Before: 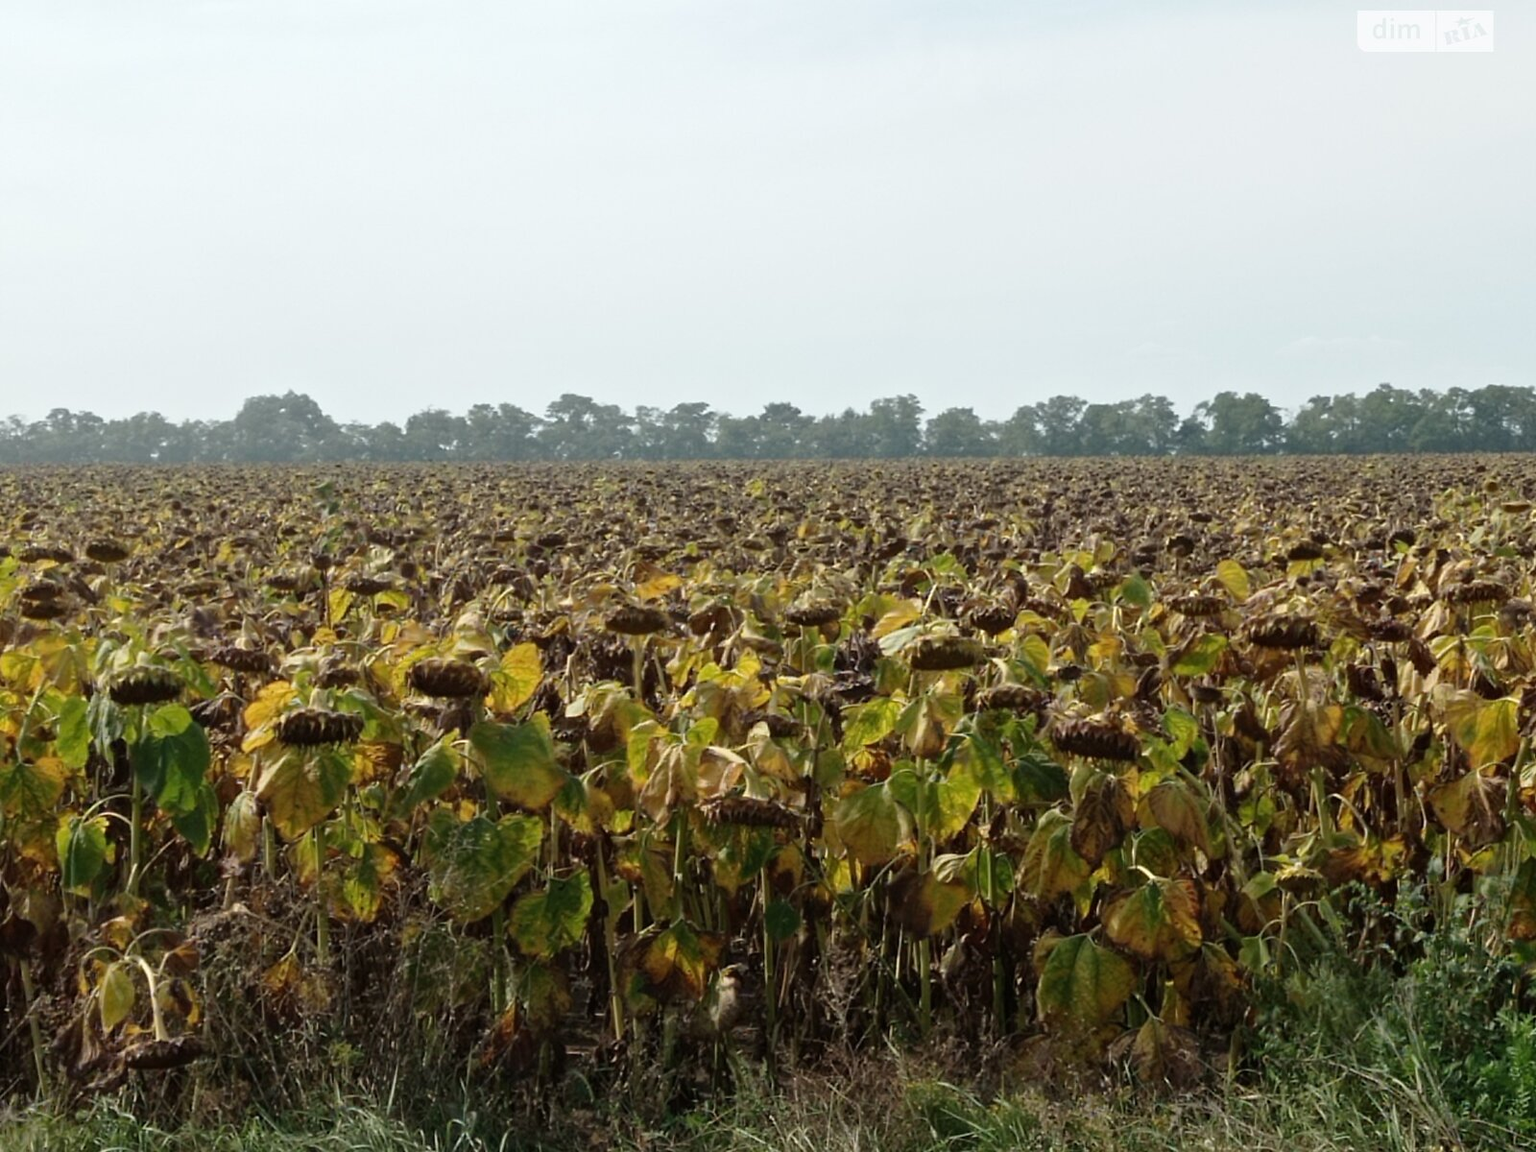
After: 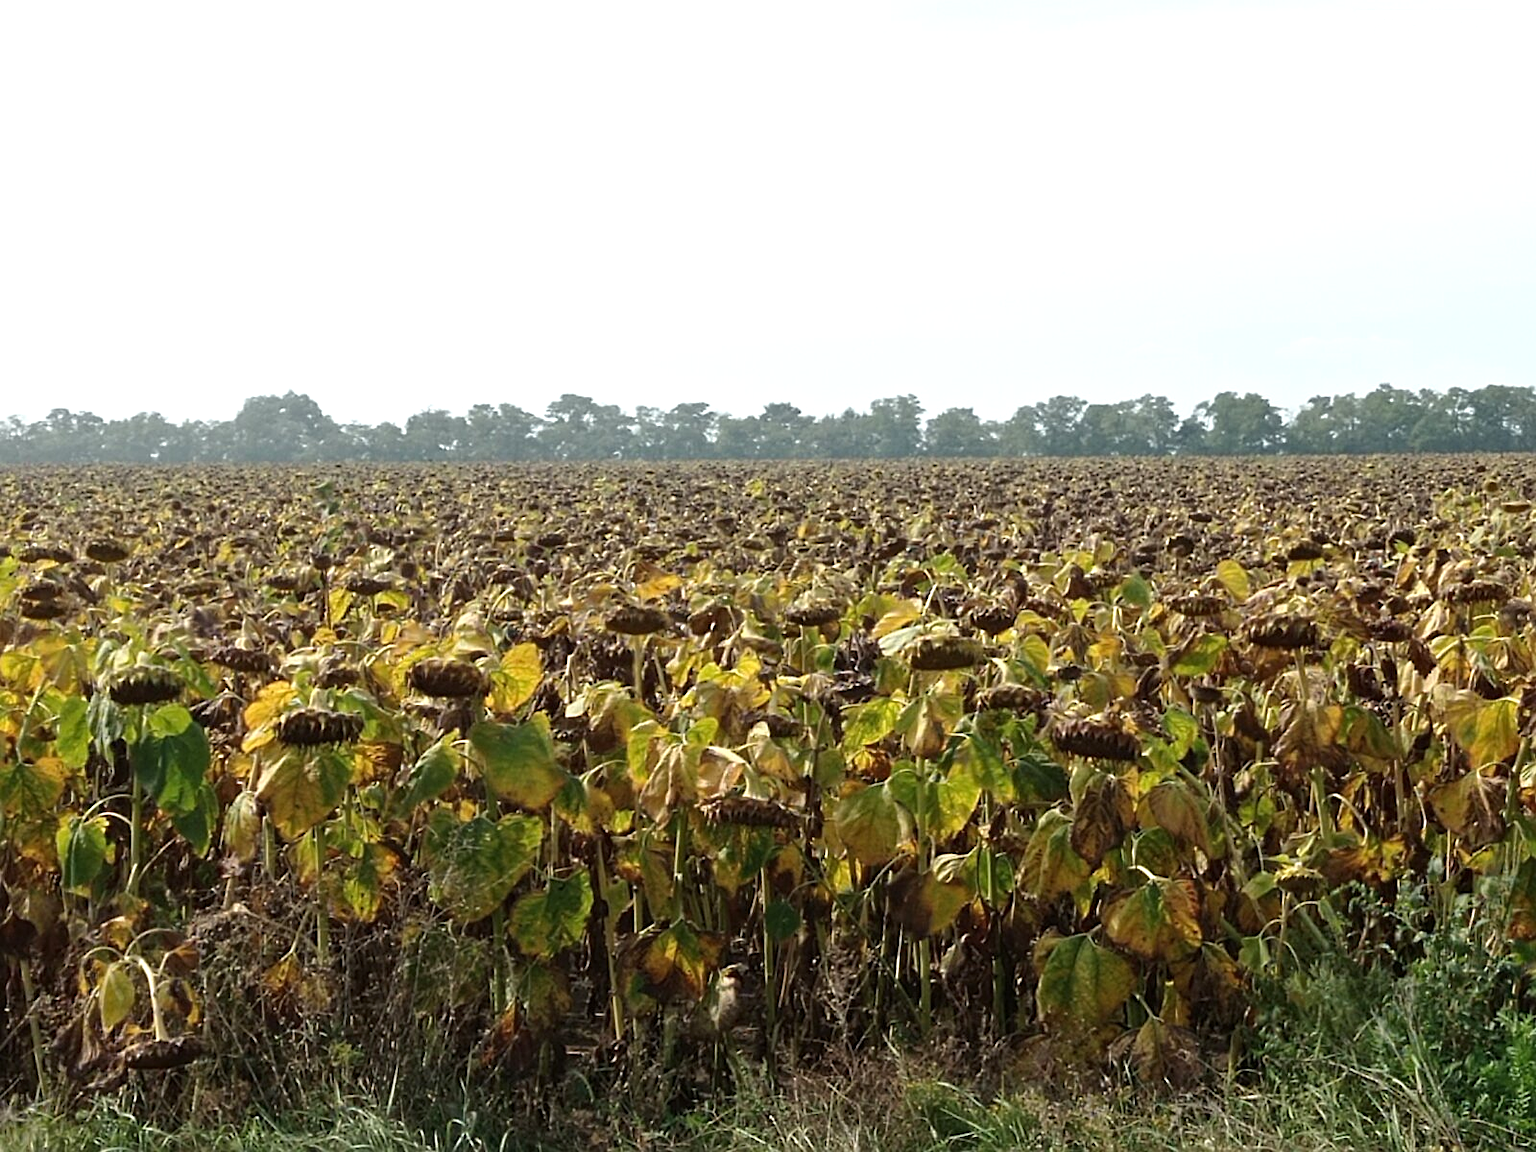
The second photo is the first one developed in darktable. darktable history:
exposure: black level correction 0, exposure 0.398 EV, compensate highlight preservation false
sharpen: amount 0.494
